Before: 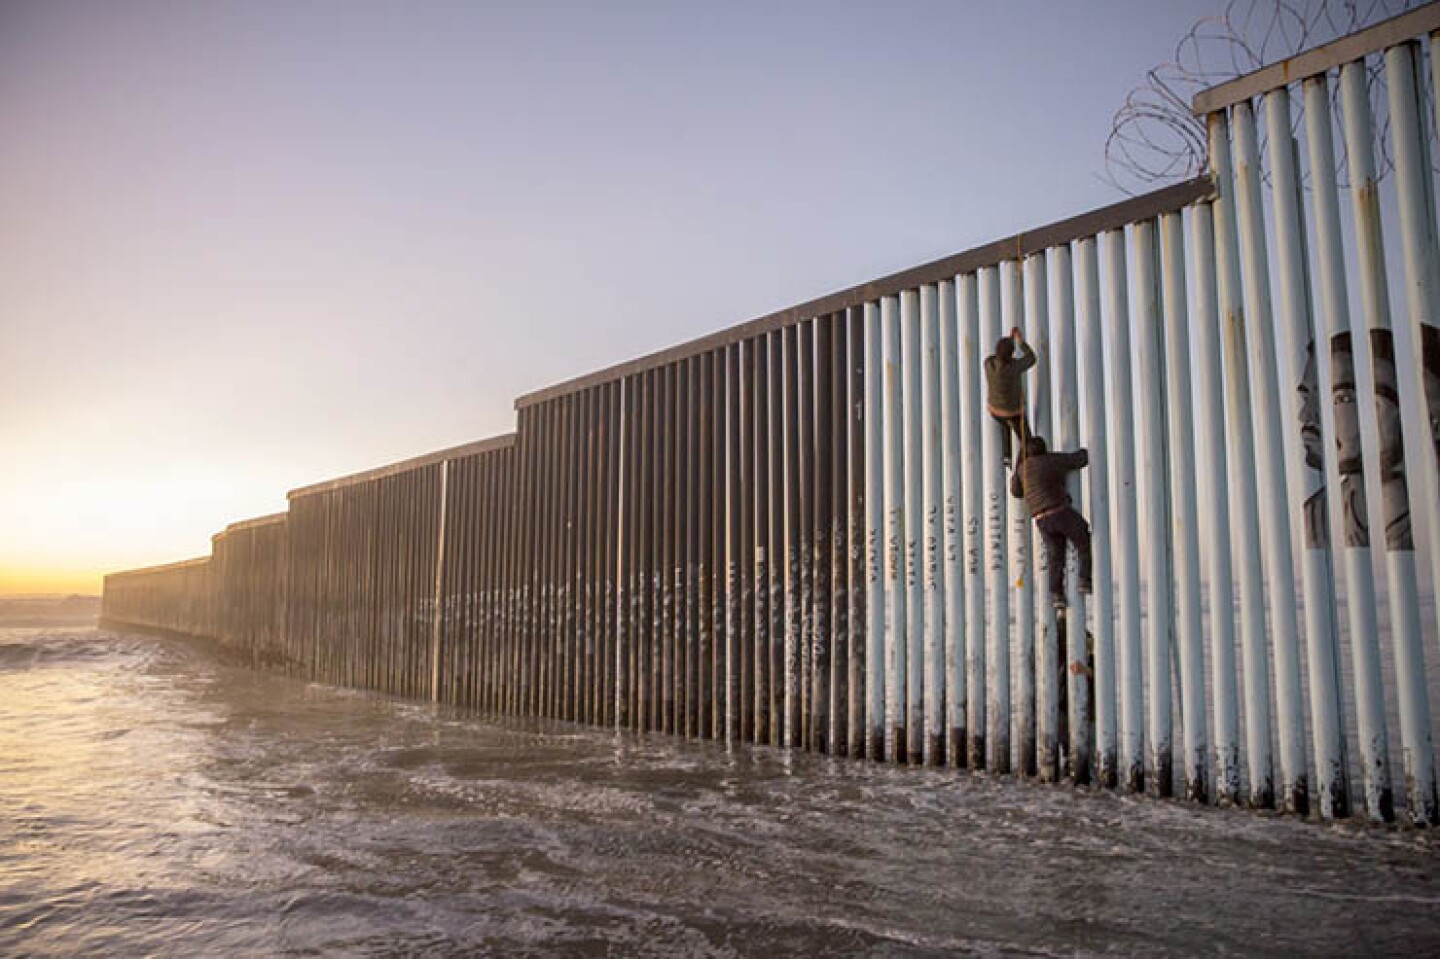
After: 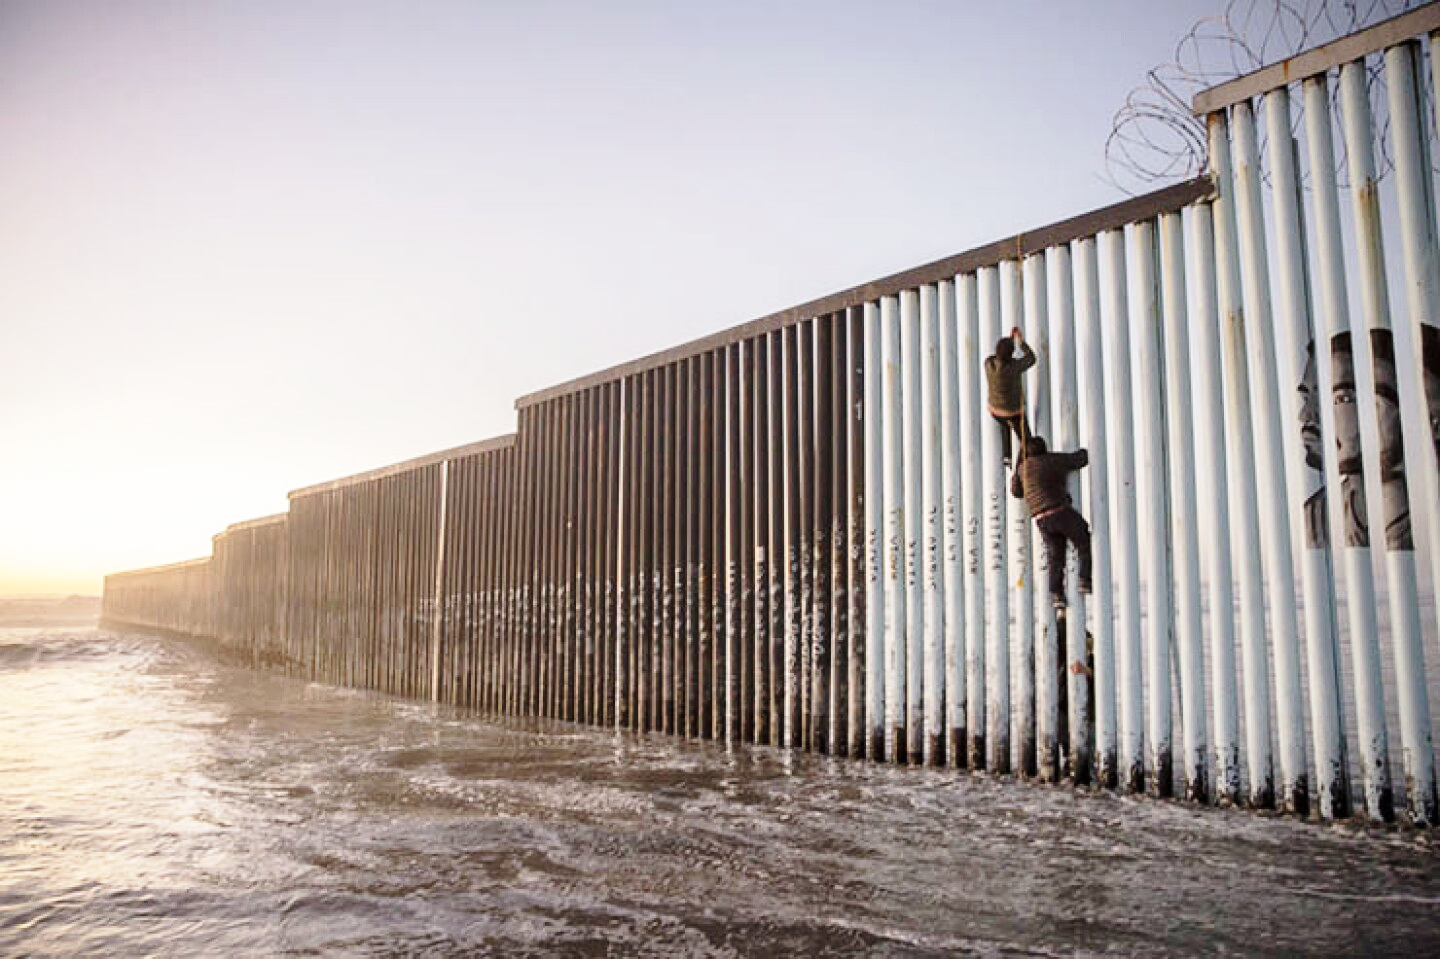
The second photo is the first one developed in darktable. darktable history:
base curve: curves: ch0 [(0, 0) (0.028, 0.03) (0.121, 0.232) (0.46, 0.748) (0.859, 0.968) (1, 1)], preserve colors none
color balance: input saturation 80.07%
white balance: red 1.009, blue 0.985
